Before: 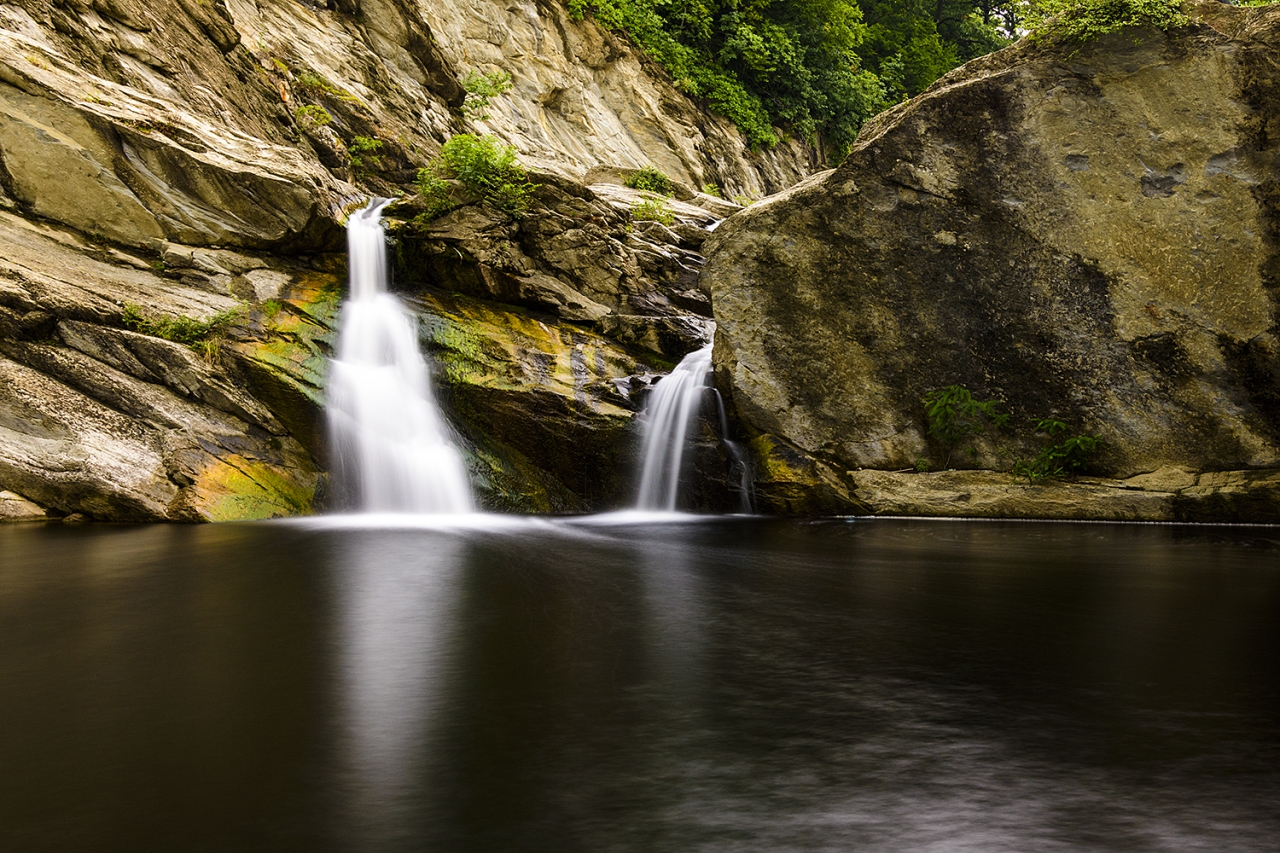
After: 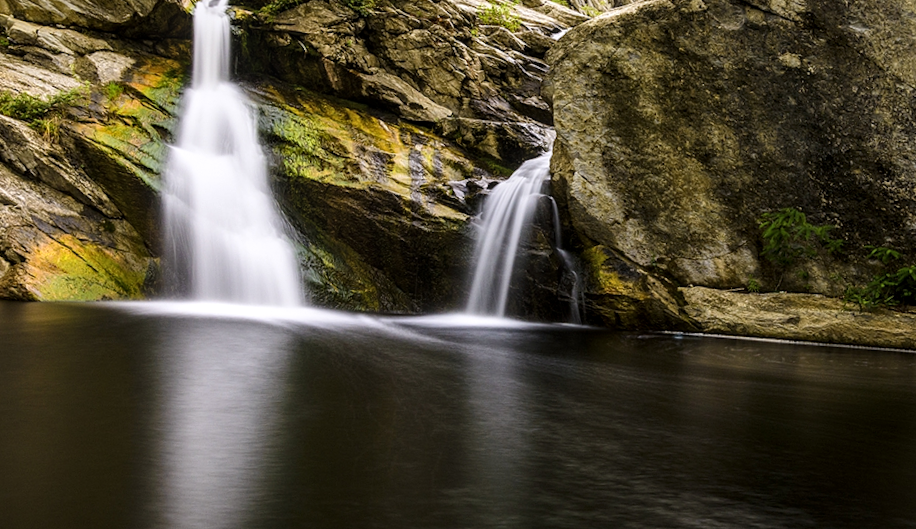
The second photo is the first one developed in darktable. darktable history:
white balance: red 1.004, blue 1.024
crop and rotate: angle -3.37°, left 9.79%, top 20.73%, right 12.42%, bottom 11.82%
local contrast: on, module defaults
